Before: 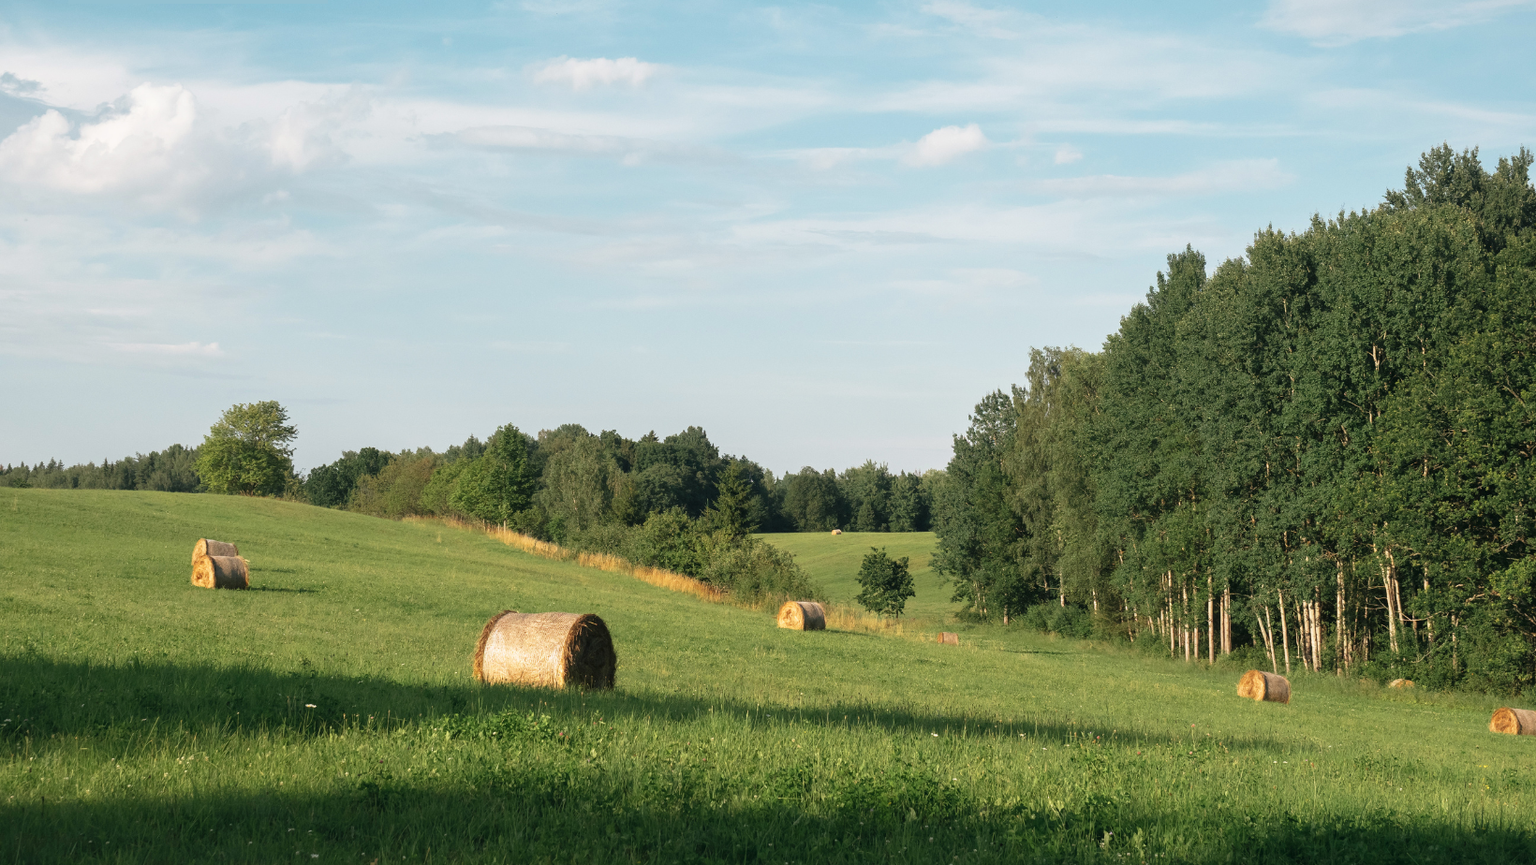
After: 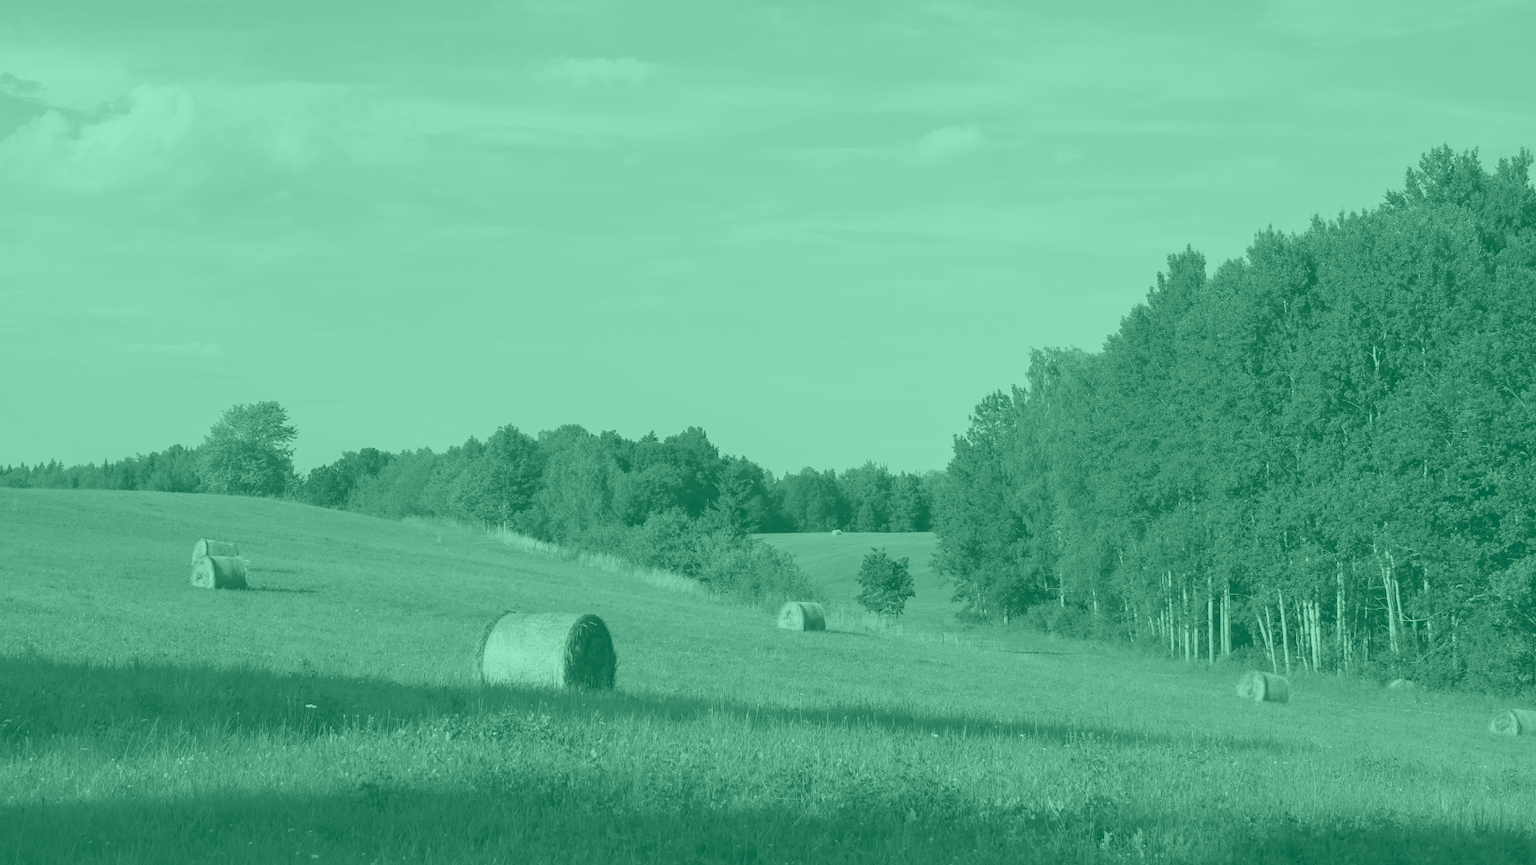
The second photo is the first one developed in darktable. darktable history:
colorize: hue 147.6°, saturation 65%, lightness 21.64%
exposure: exposure 0.127 EV, compensate highlight preservation false
